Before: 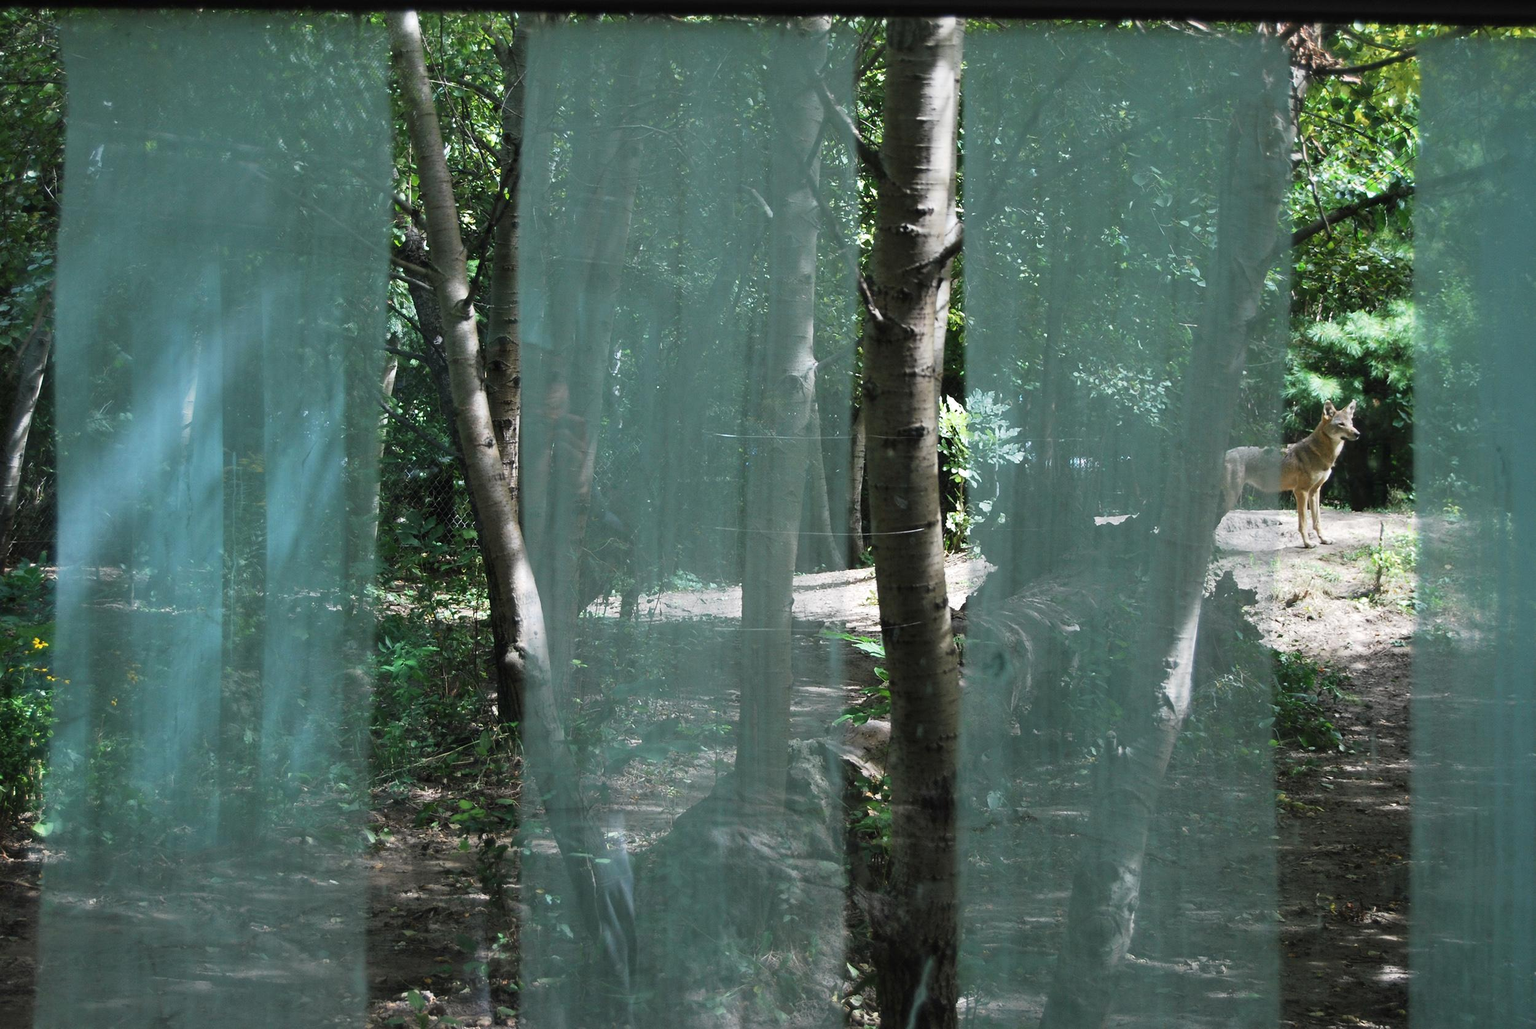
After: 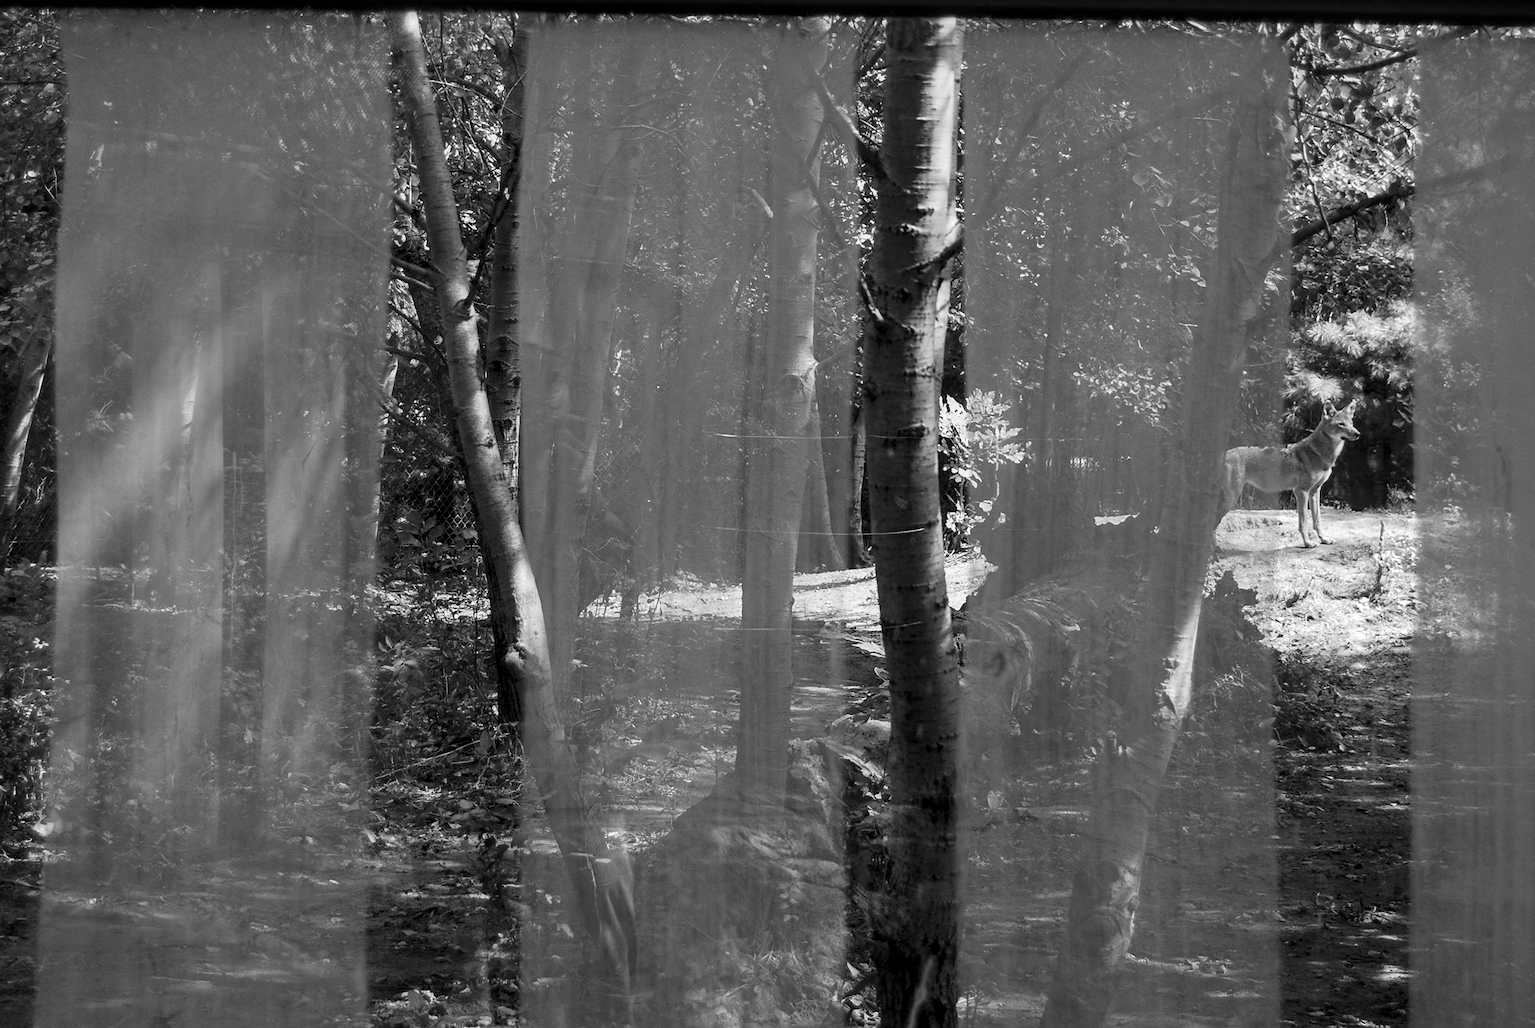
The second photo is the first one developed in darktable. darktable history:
sharpen: amount 0.2
monochrome: a 73.58, b 64.21
tone equalizer: on, module defaults
local contrast: detail 130%
